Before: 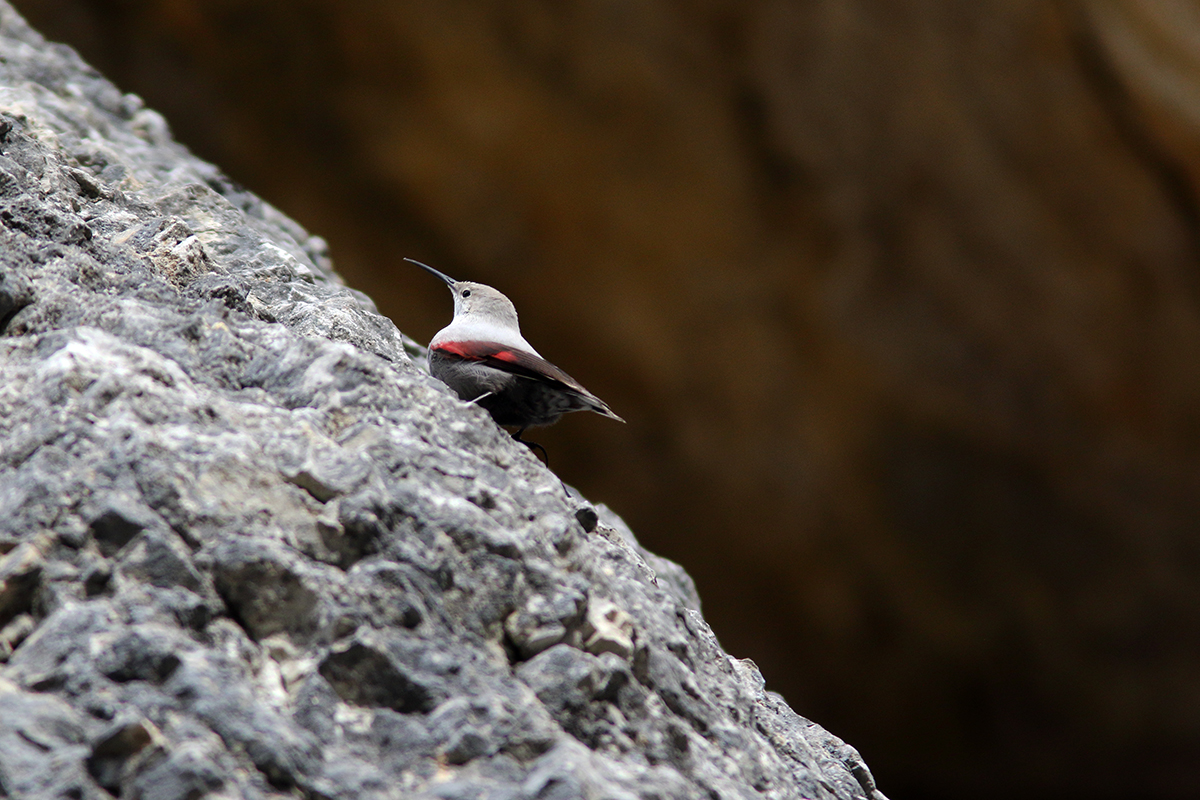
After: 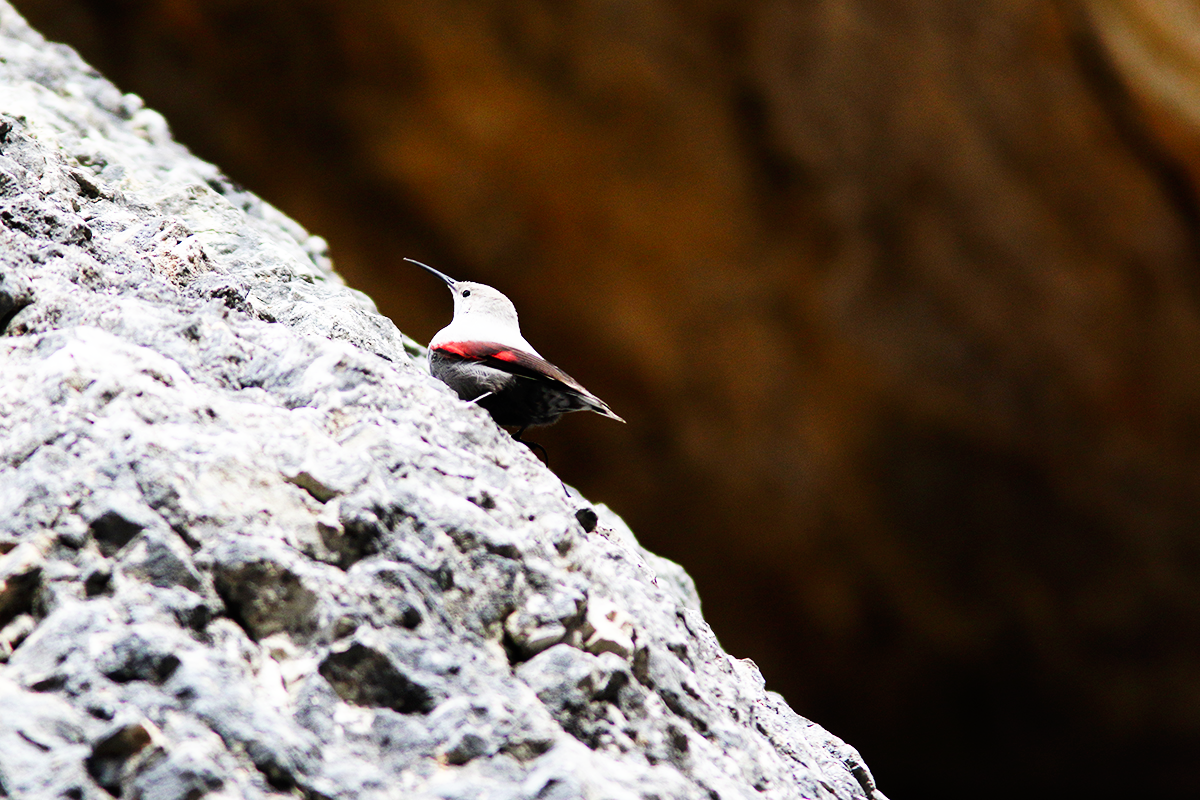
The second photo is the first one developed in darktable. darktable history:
base curve: curves: ch0 [(0, 0) (0.007, 0.004) (0.027, 0.03) (0.046, 0.07) (0.207, 0.54) (0.442, 0.872) (0.673, 0.972) (1, 1)], exposure shift 0.57, preserve colors none
